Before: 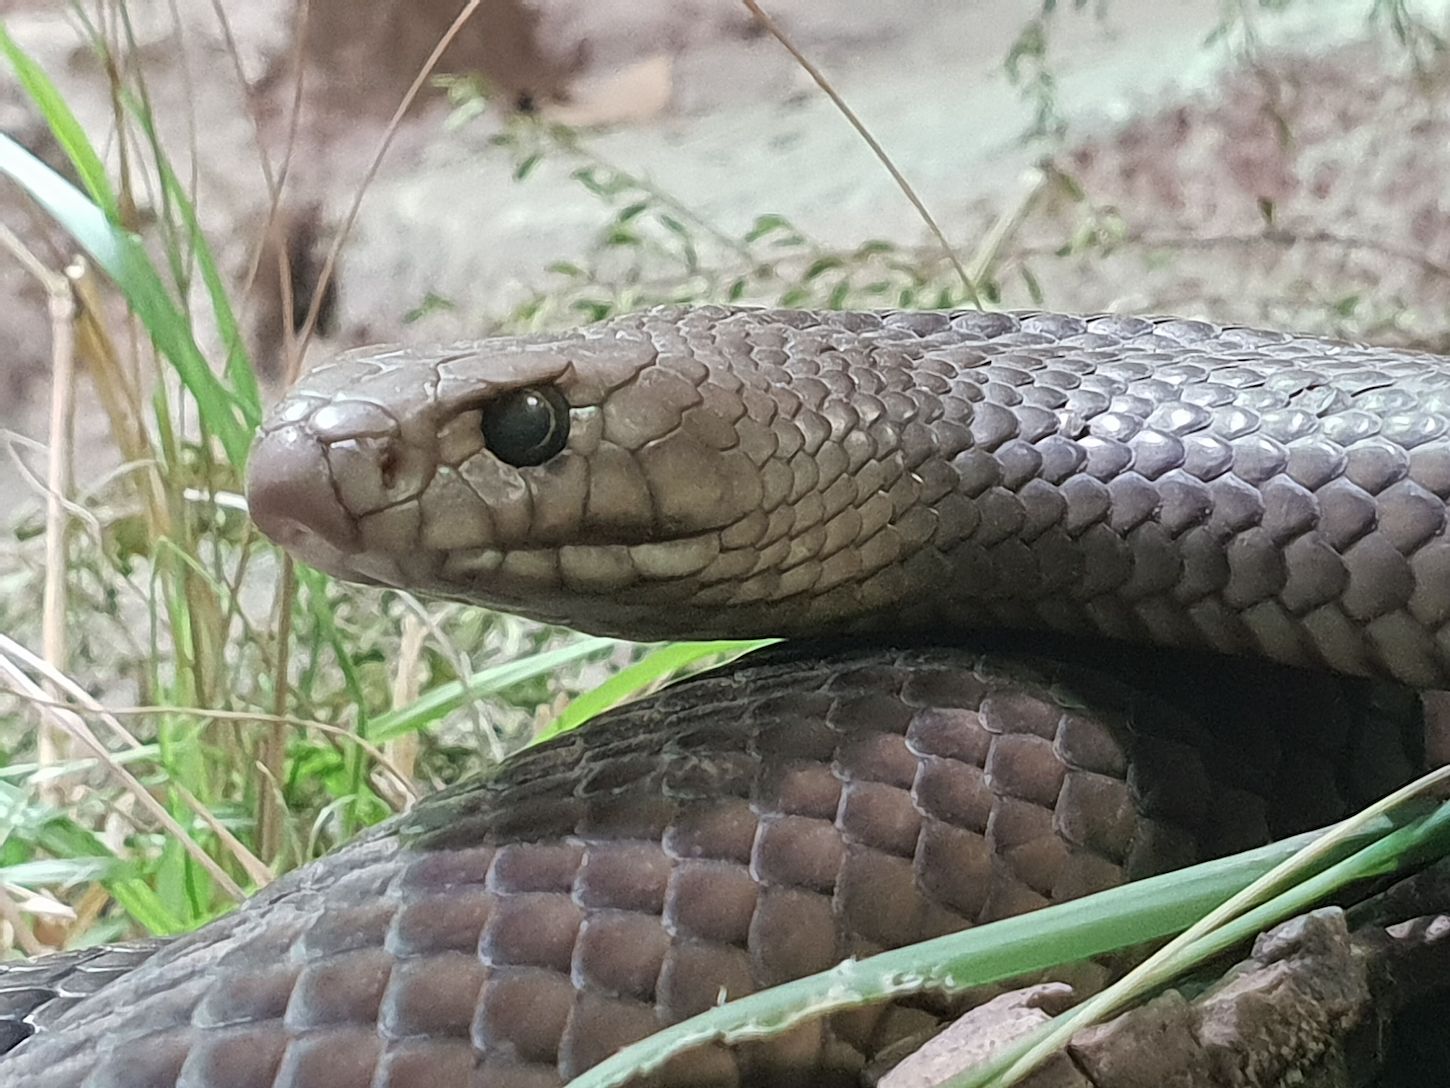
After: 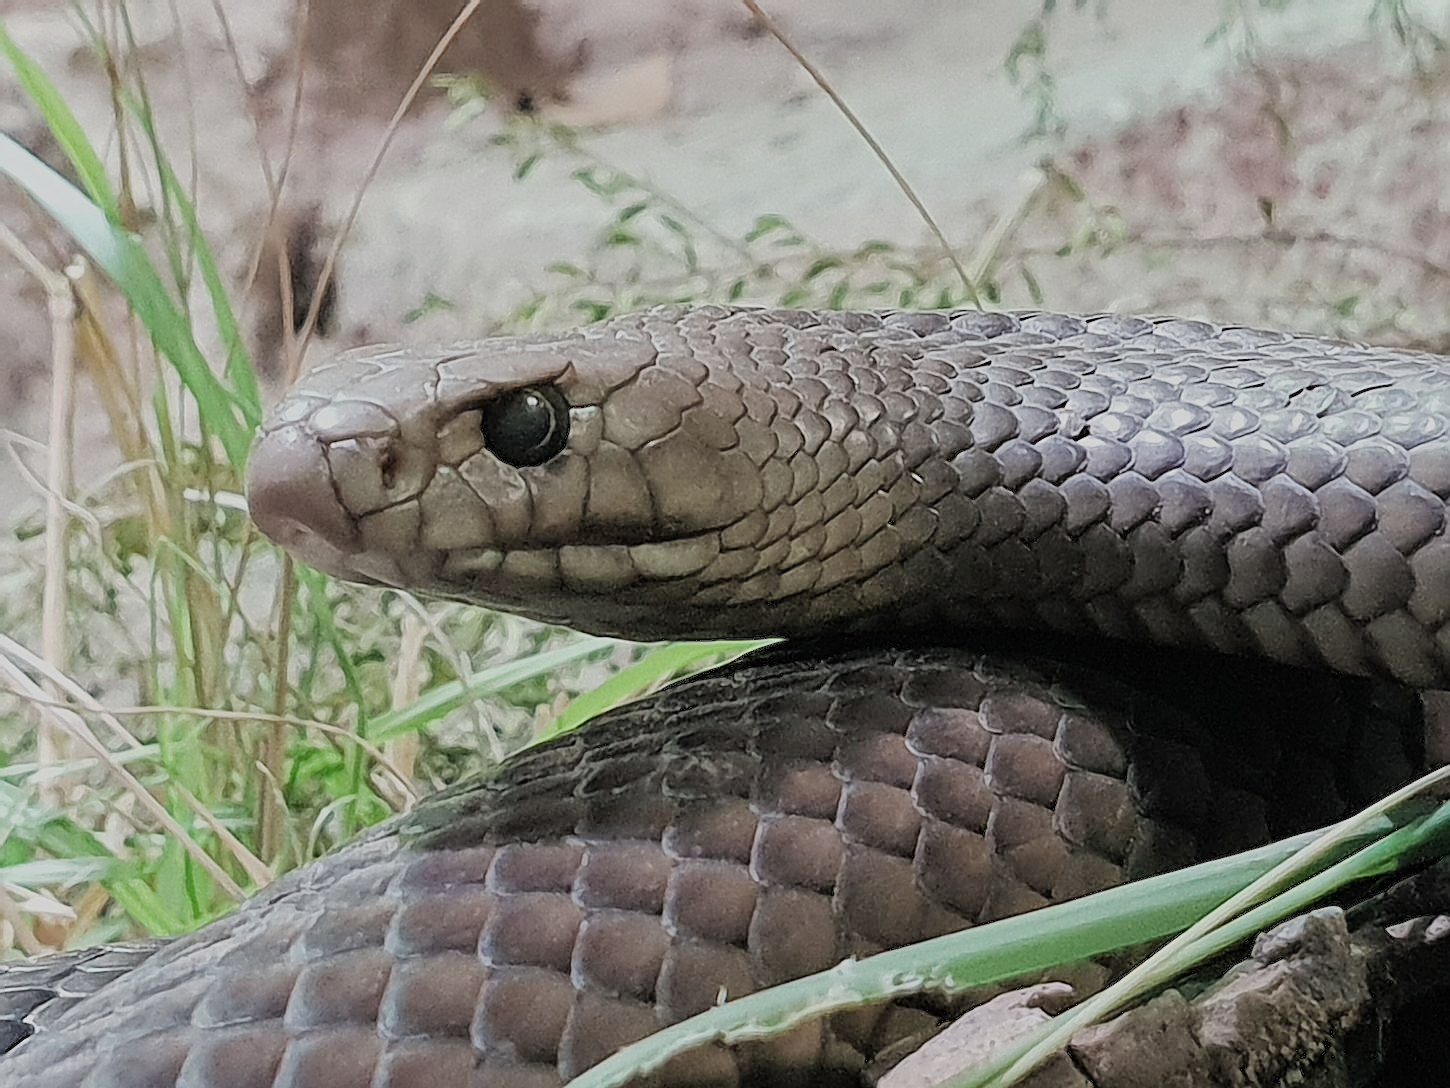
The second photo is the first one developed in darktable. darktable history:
filmic rgb: black relative exposure -7.65 EV, white relative exposure 4.56 EV, hardness 3.61, add noise in highlights 0.001, preserve chrominance max RGB, color science v3 (2019), use custom middle-gray values true, contrast in highlights soft
sharpen: on, module defaults
